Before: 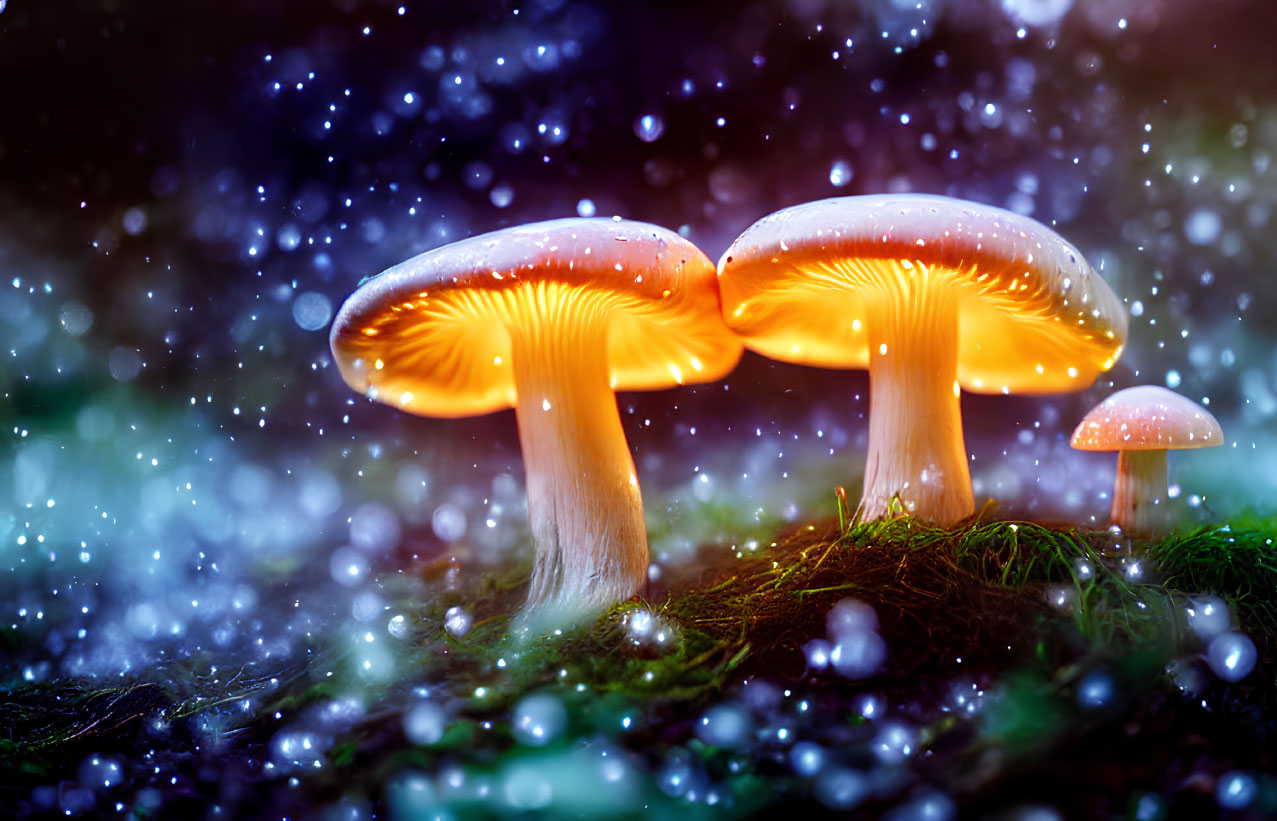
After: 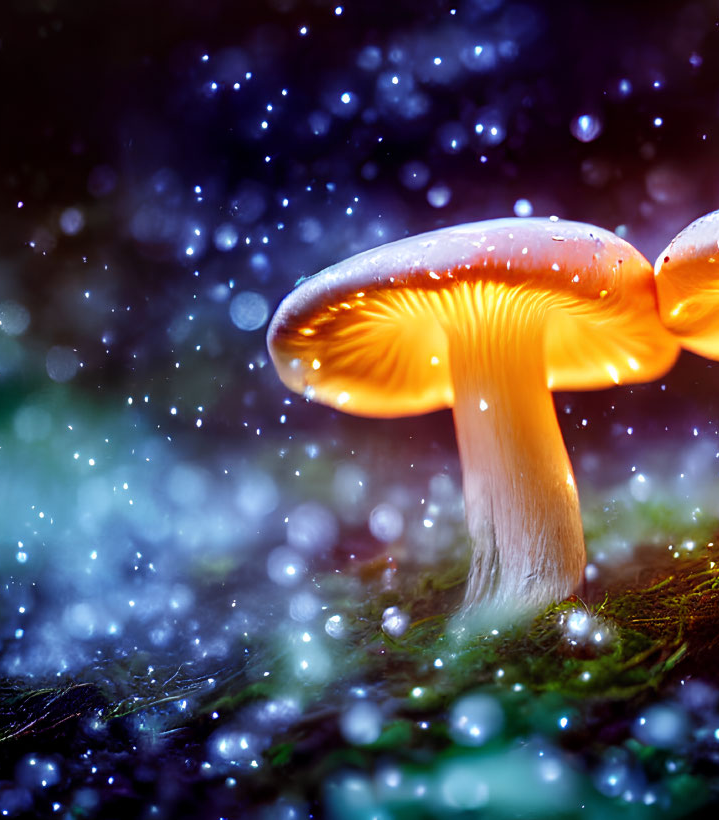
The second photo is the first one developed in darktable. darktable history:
crop: left 5.009%, right 38.67%
